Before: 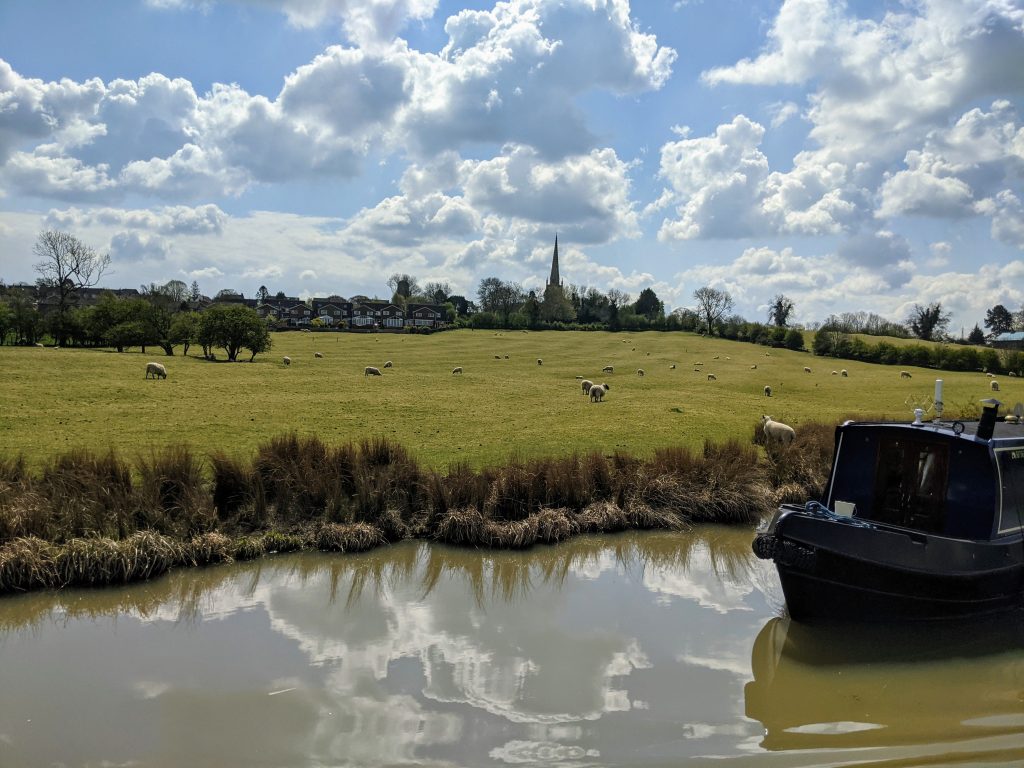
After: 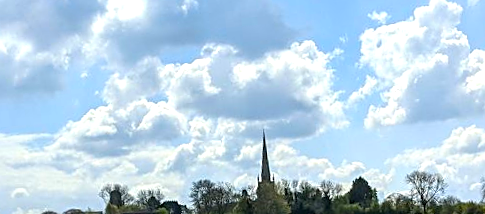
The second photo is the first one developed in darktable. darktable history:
exposure: black level correction 0.001, exposure 0.5 EV, compensate exposure bias true, compensate highlight preservation false
crop: left 28.64%, top 16.832%, right 26.637%, bottom 58.055%
sharpen: on, module defaults
color balance rgb: perceptual saturation grading › global saturation 20%, global vibrance 20%
rotate and perspective: rotation -4.98°, automatic cropping off
